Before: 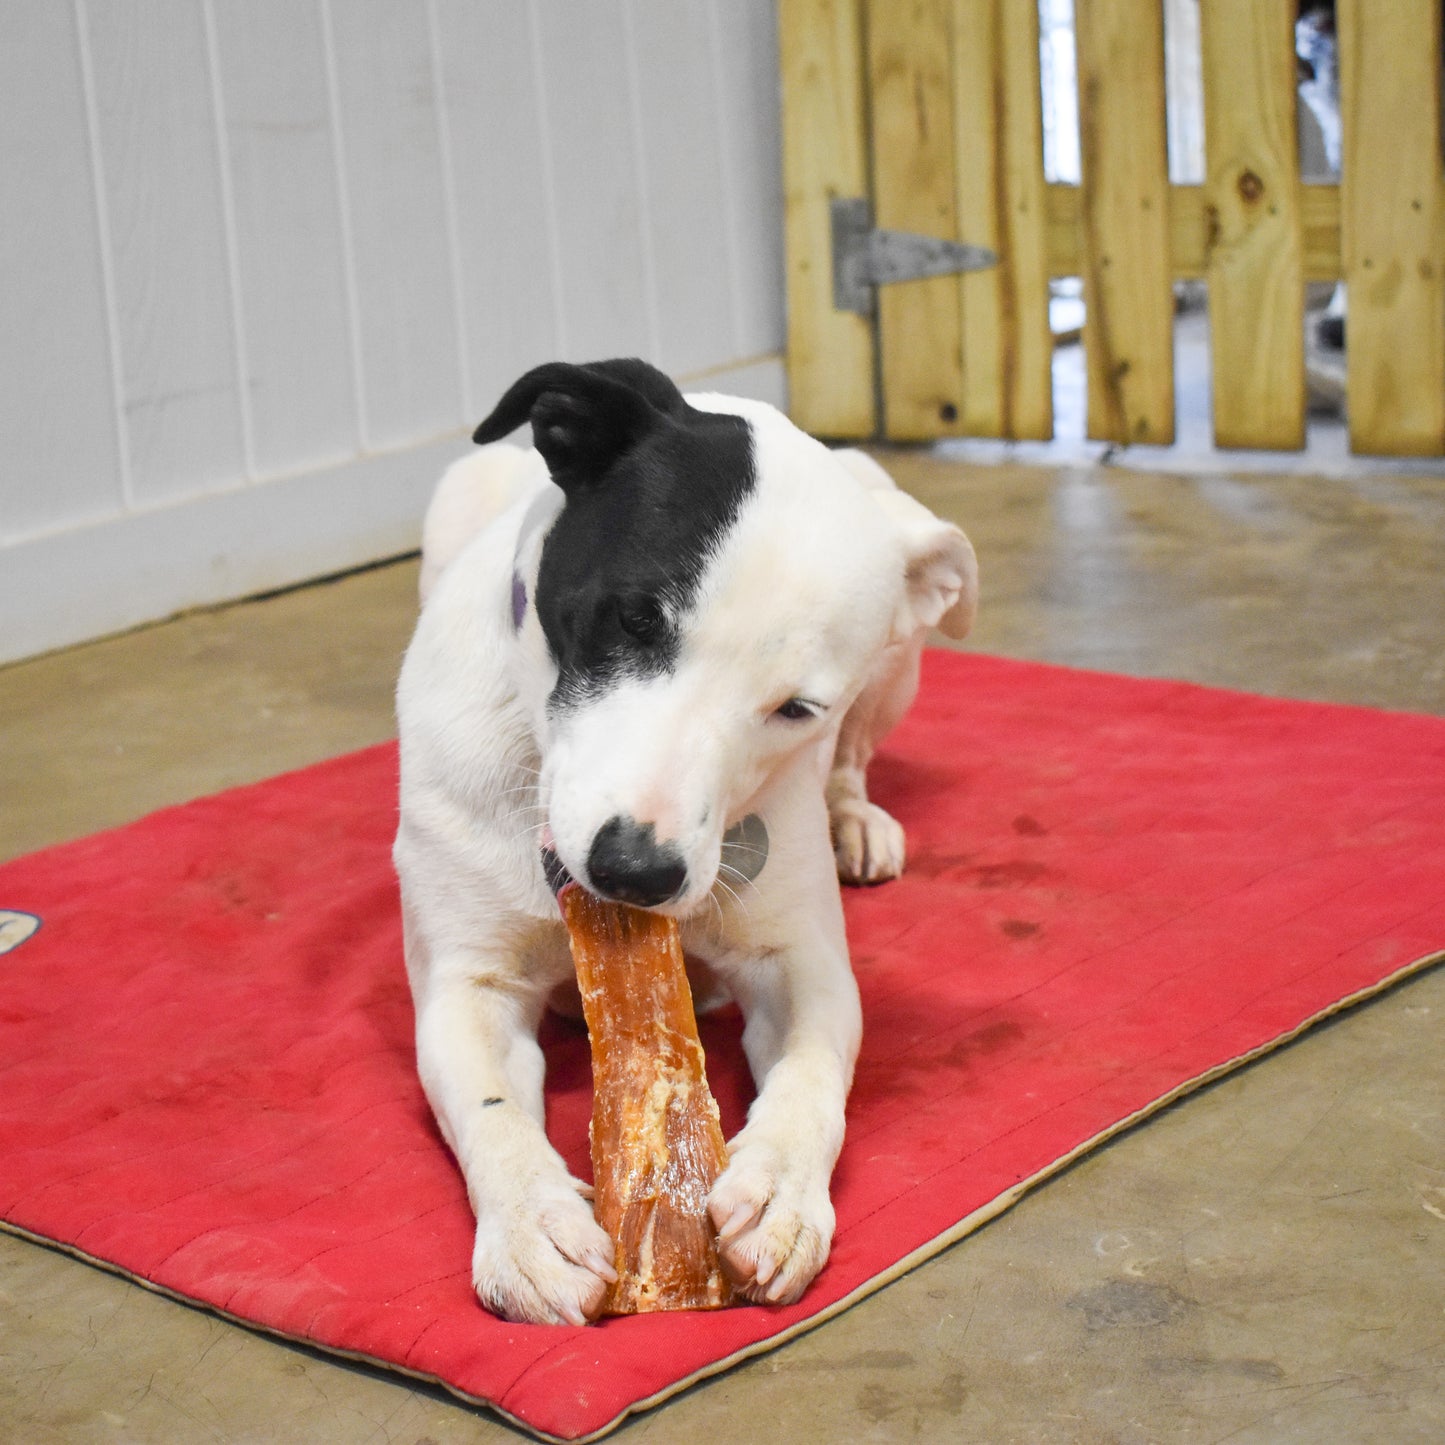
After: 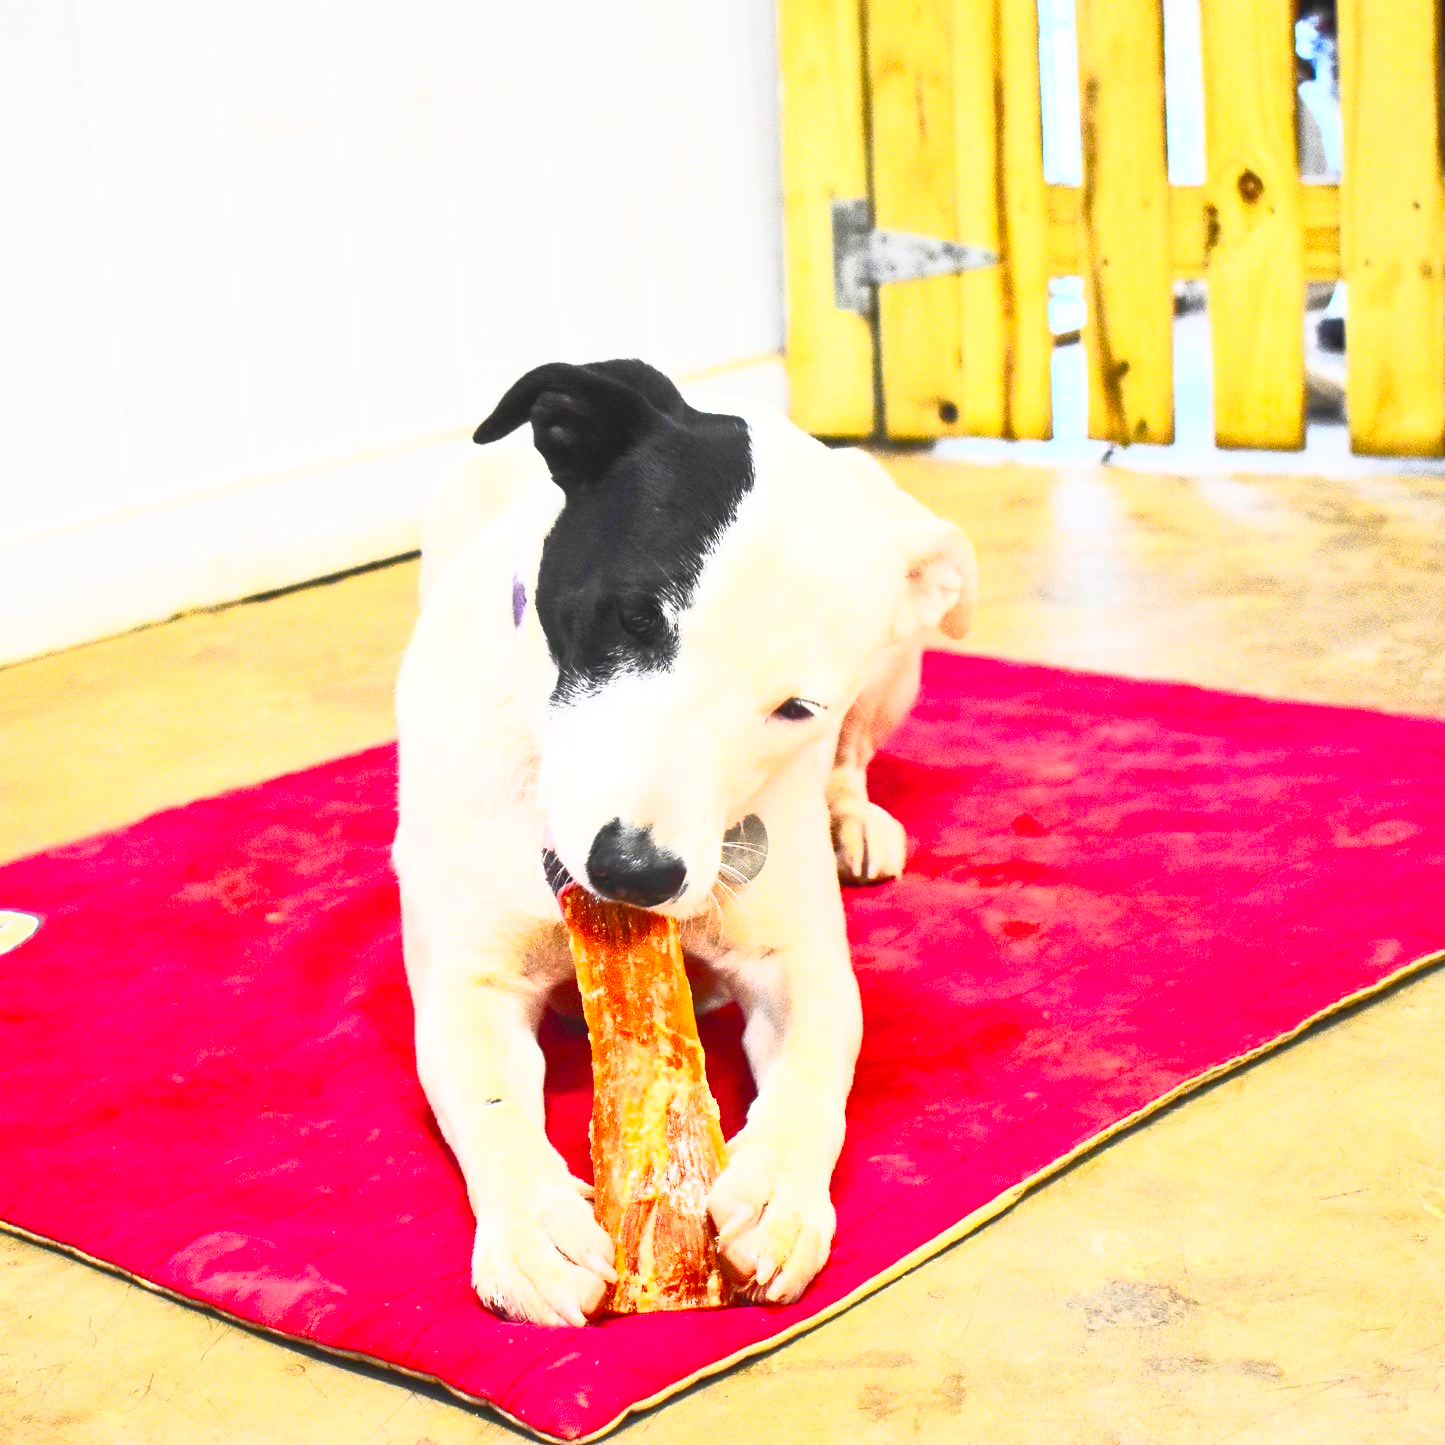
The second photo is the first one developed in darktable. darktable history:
contrast brightness saturation: contrast 0.994, brightness 0.999, saturation 0.997
